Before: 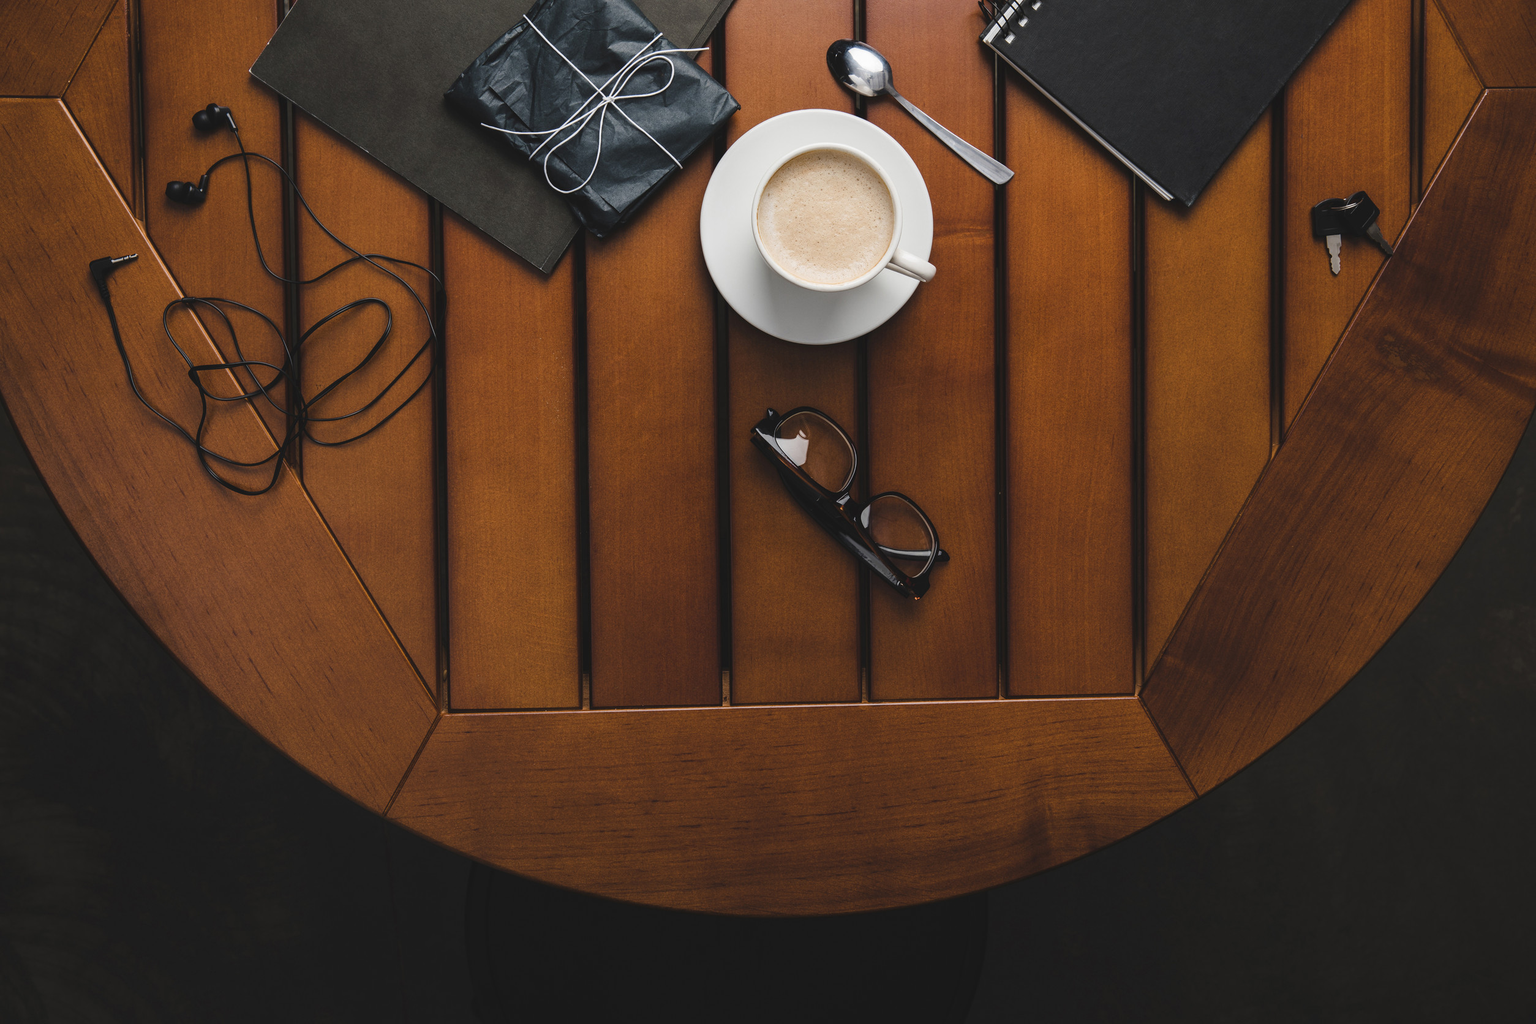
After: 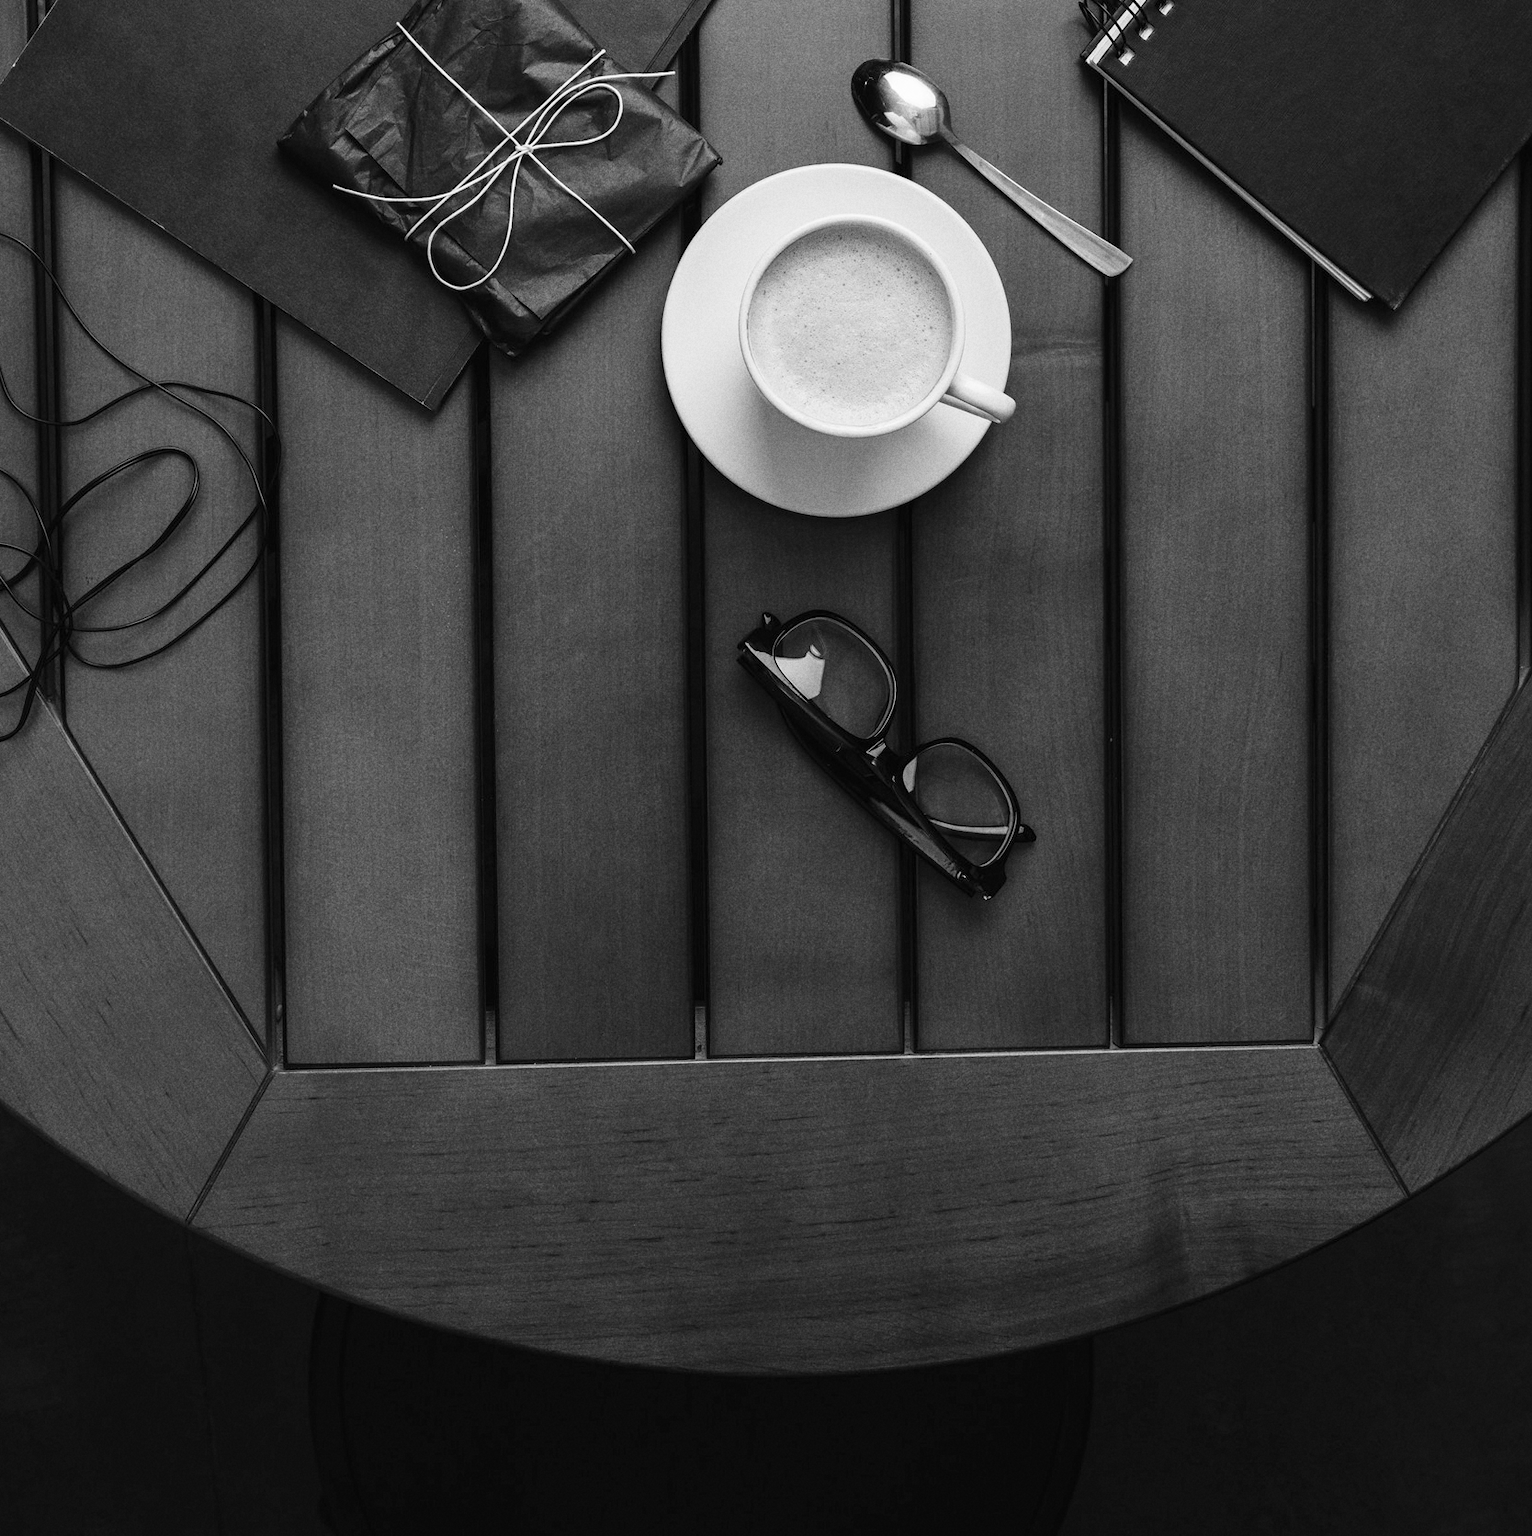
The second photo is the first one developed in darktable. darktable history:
crop: left 16.899%, right 16.556%
exposure: black level correction 0.007, compensate highlight preservation false
monochrome: on, module defaults
grain: on, module defaults
shadows and highlights: shadows 0, highlights 40
